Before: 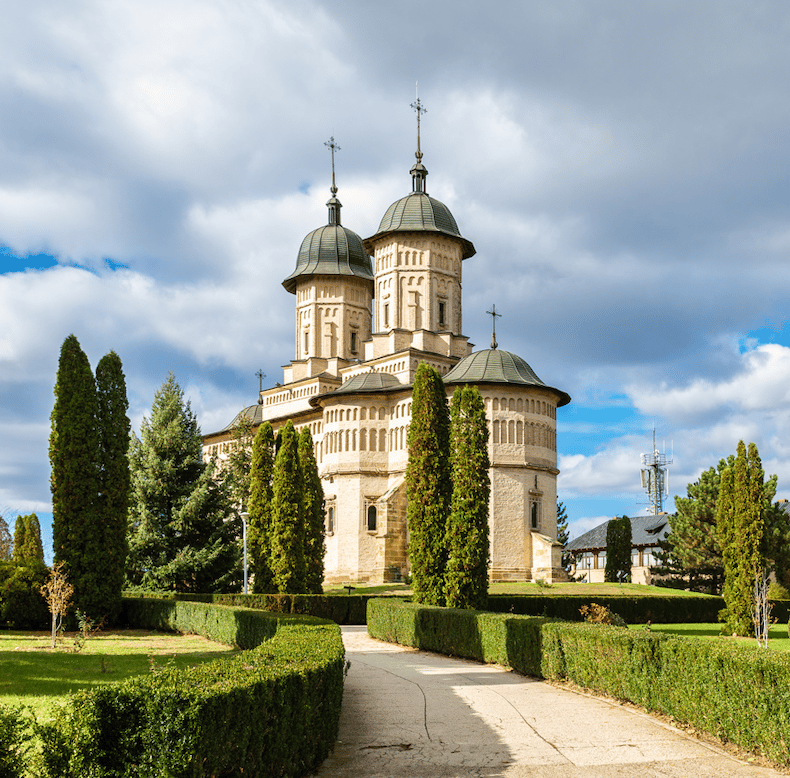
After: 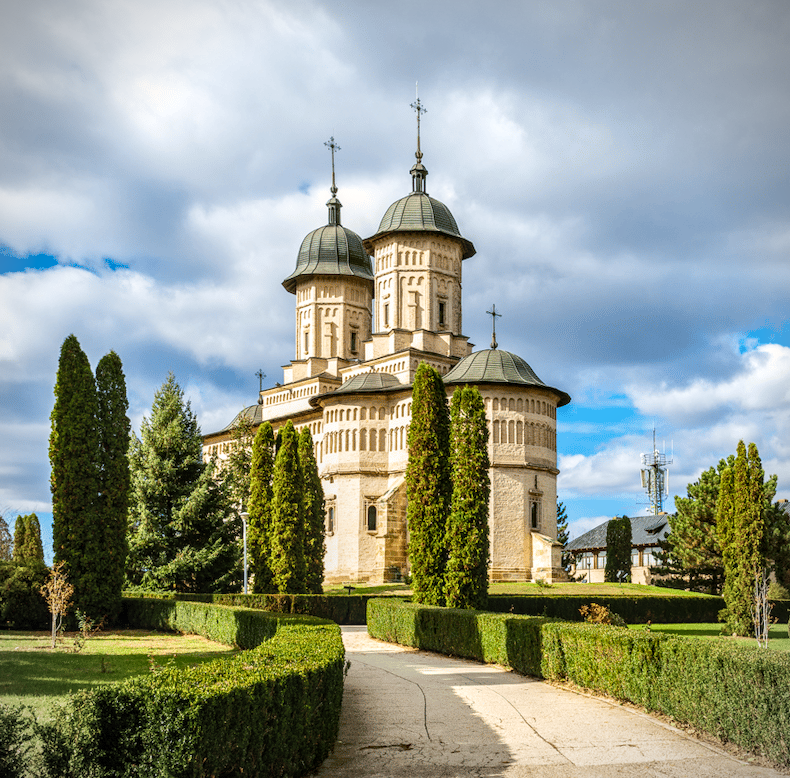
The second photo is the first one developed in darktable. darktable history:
local contrast: on, module defaults
vignetting: fall-off start 91.36%, unbound false
contrast brightness saturation: contrast 0.099, brightness 0.037, saturation 0.093
